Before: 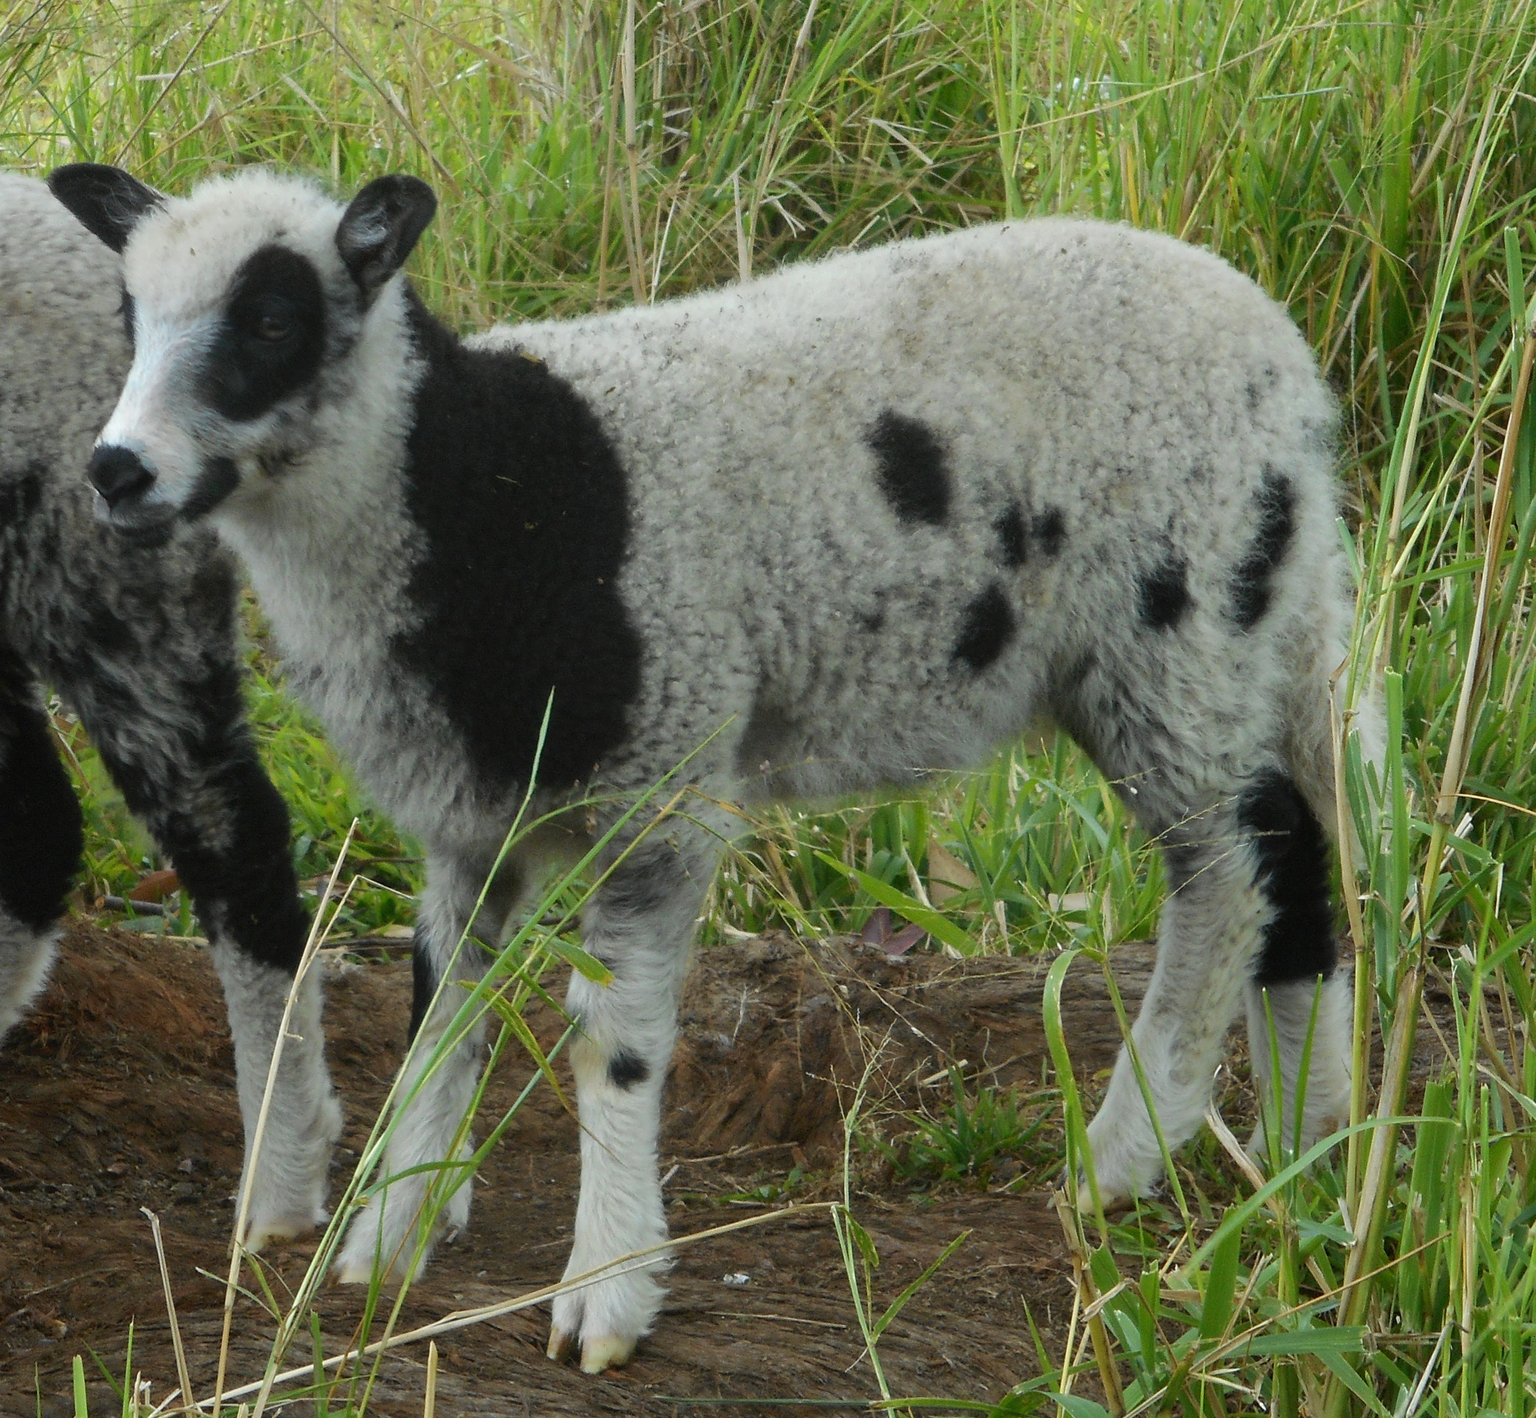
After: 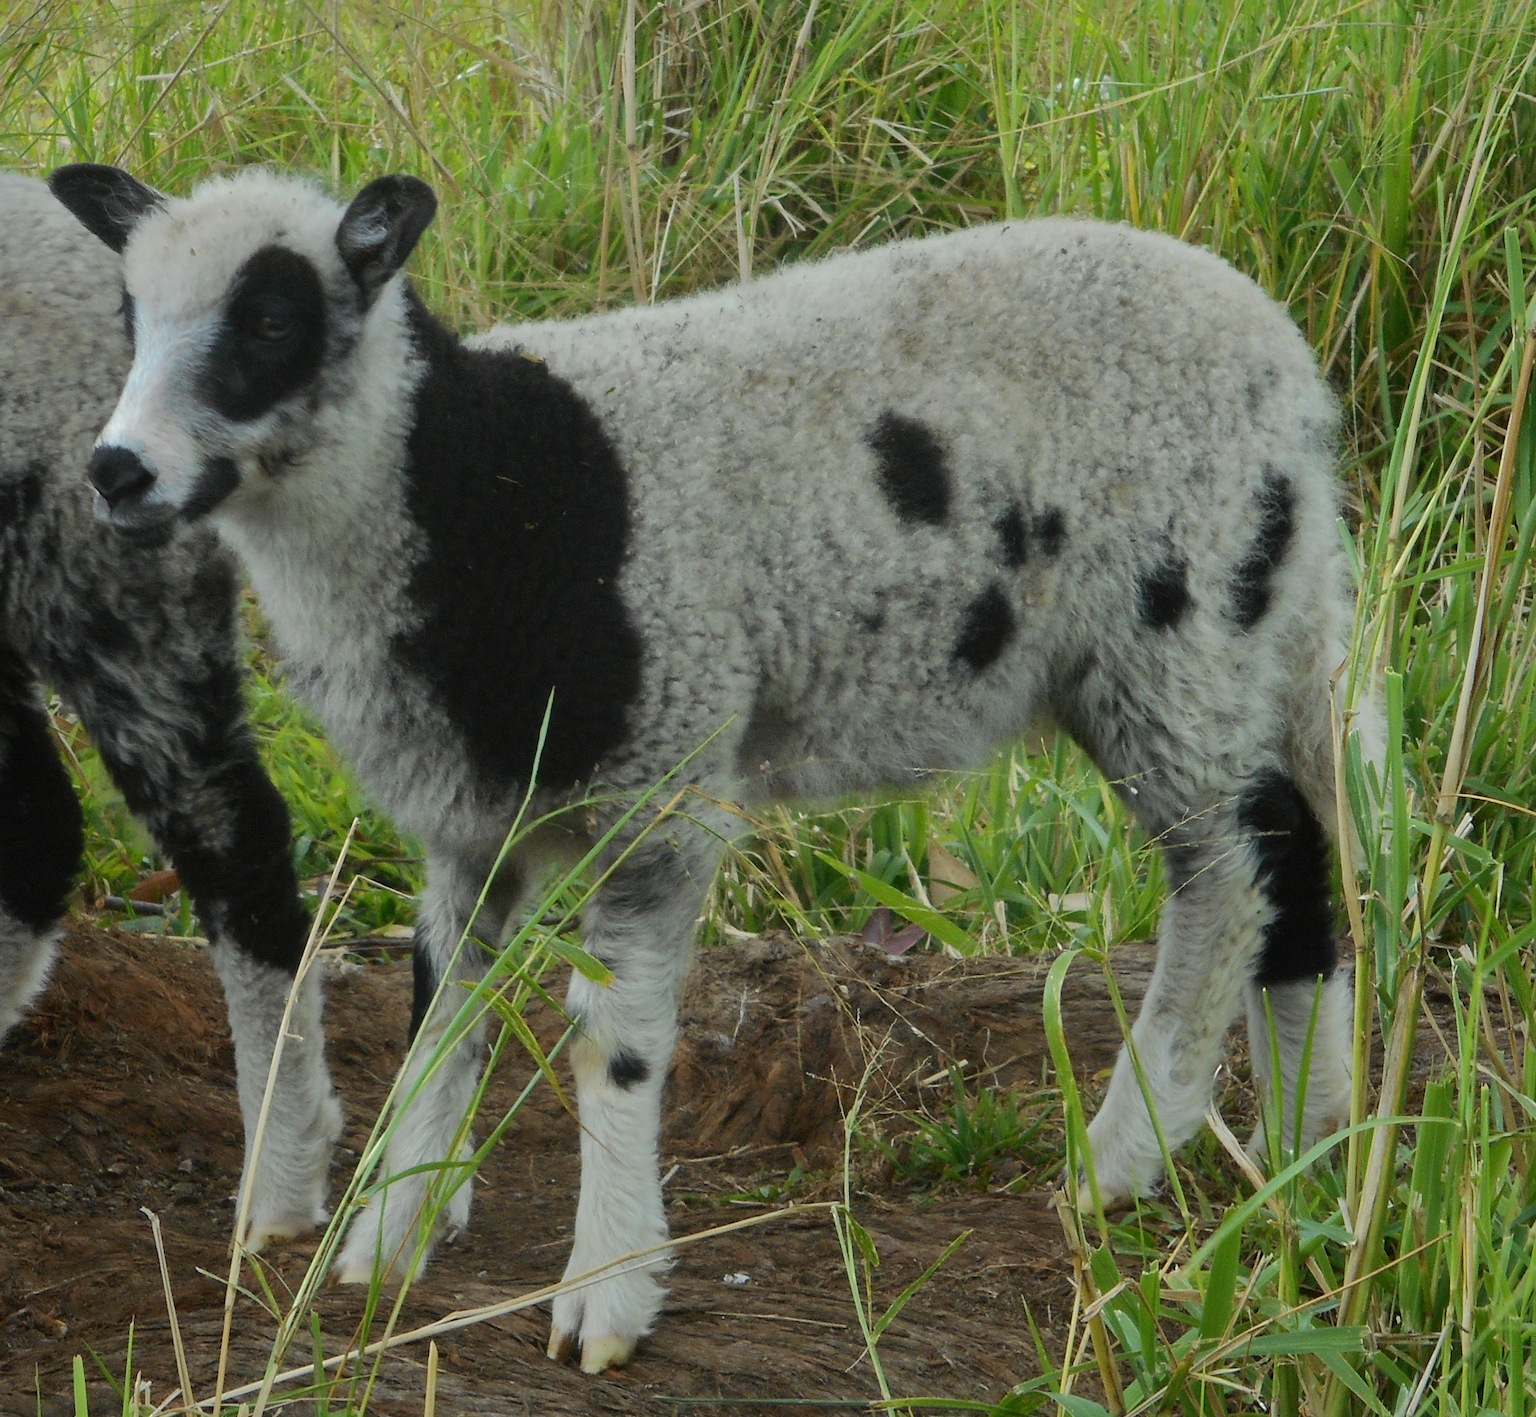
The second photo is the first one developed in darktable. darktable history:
shadows and highlights: shadows -19.77, highlights -73.51
